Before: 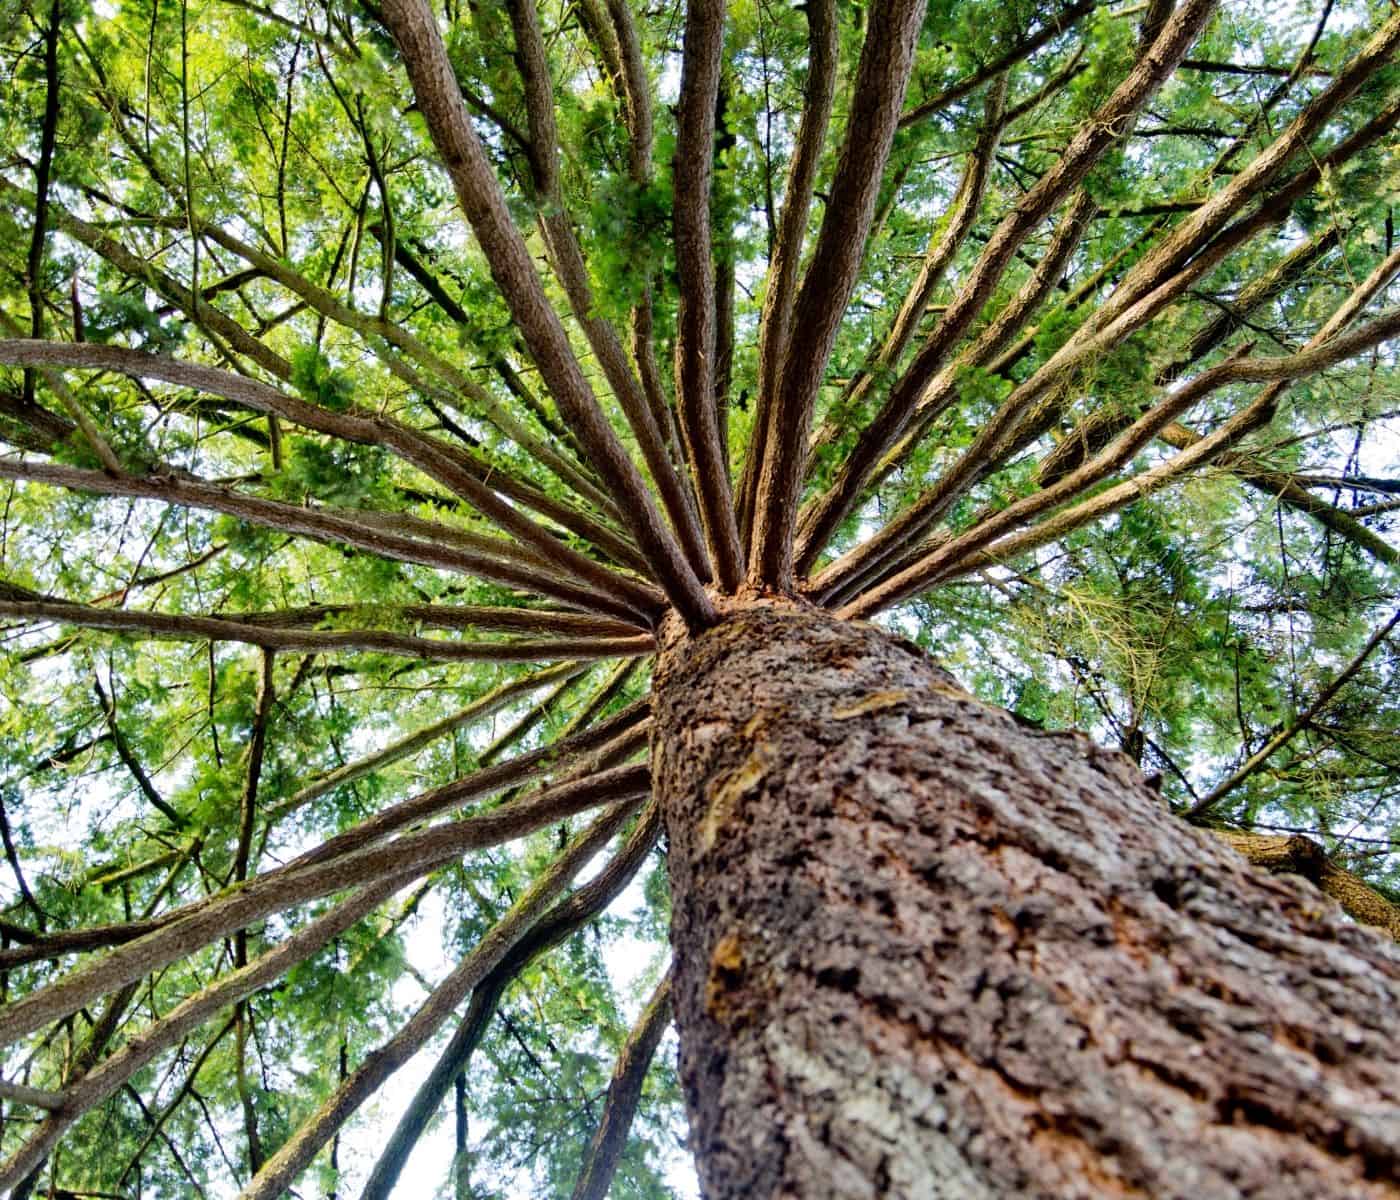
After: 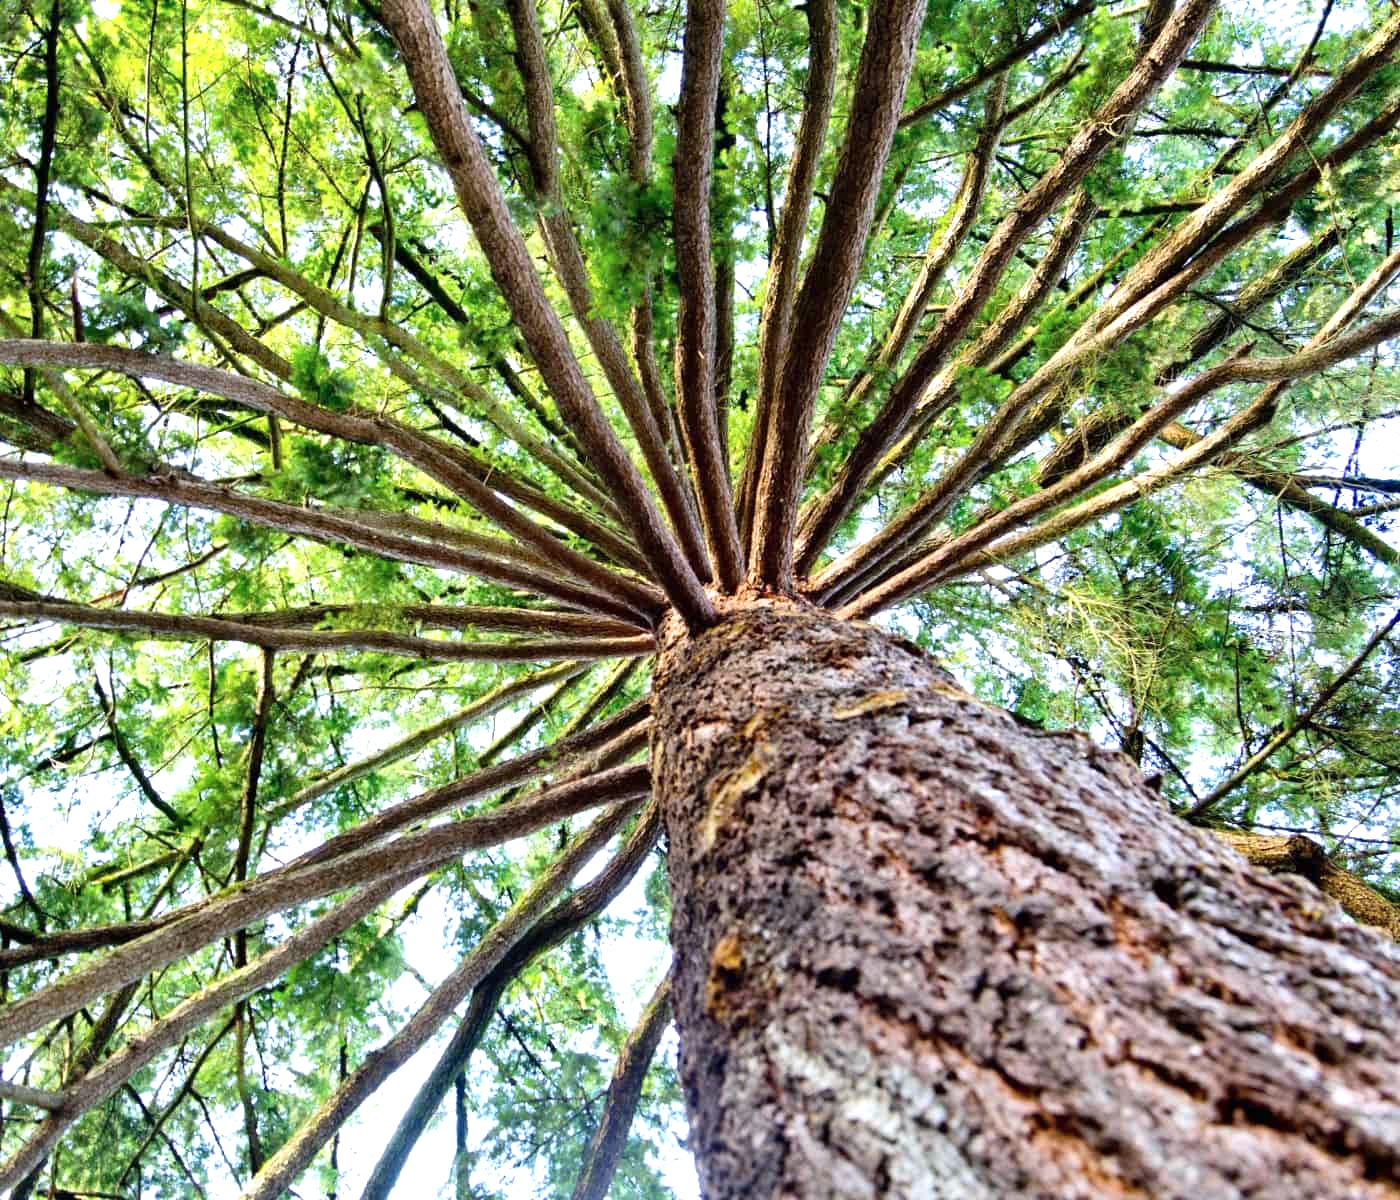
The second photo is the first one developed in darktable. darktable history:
exposure: black level correction 0, exposure 0.693 EV, compensate exposure bias true, compensate highlight preservation false
color calibration: illuminant as shot in camera, x 0.358, y 0.373, temperature 4628.91 K
